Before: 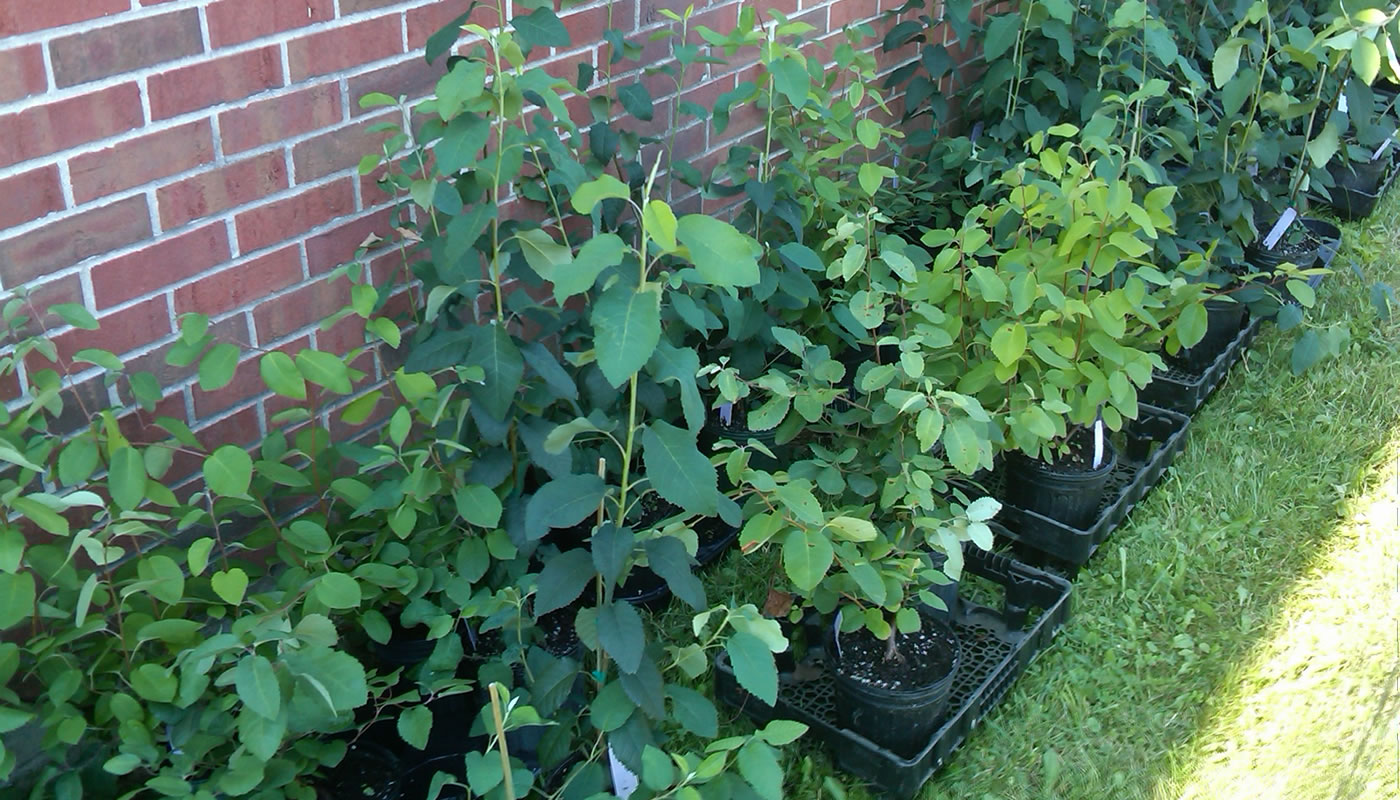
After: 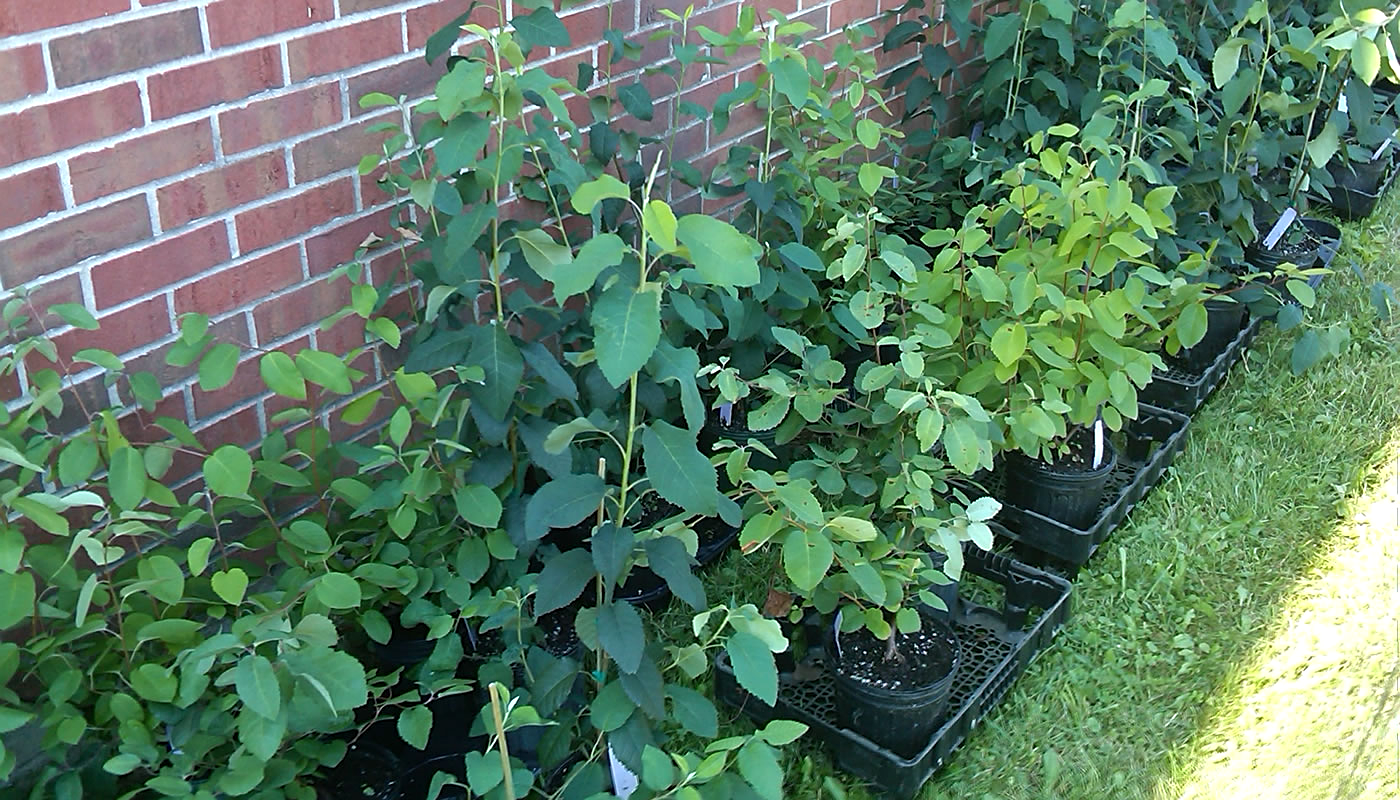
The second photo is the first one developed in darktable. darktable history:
sharpen: on, module defaults
exposure: exposure 0.128 EV, compensate highlight preservation false
